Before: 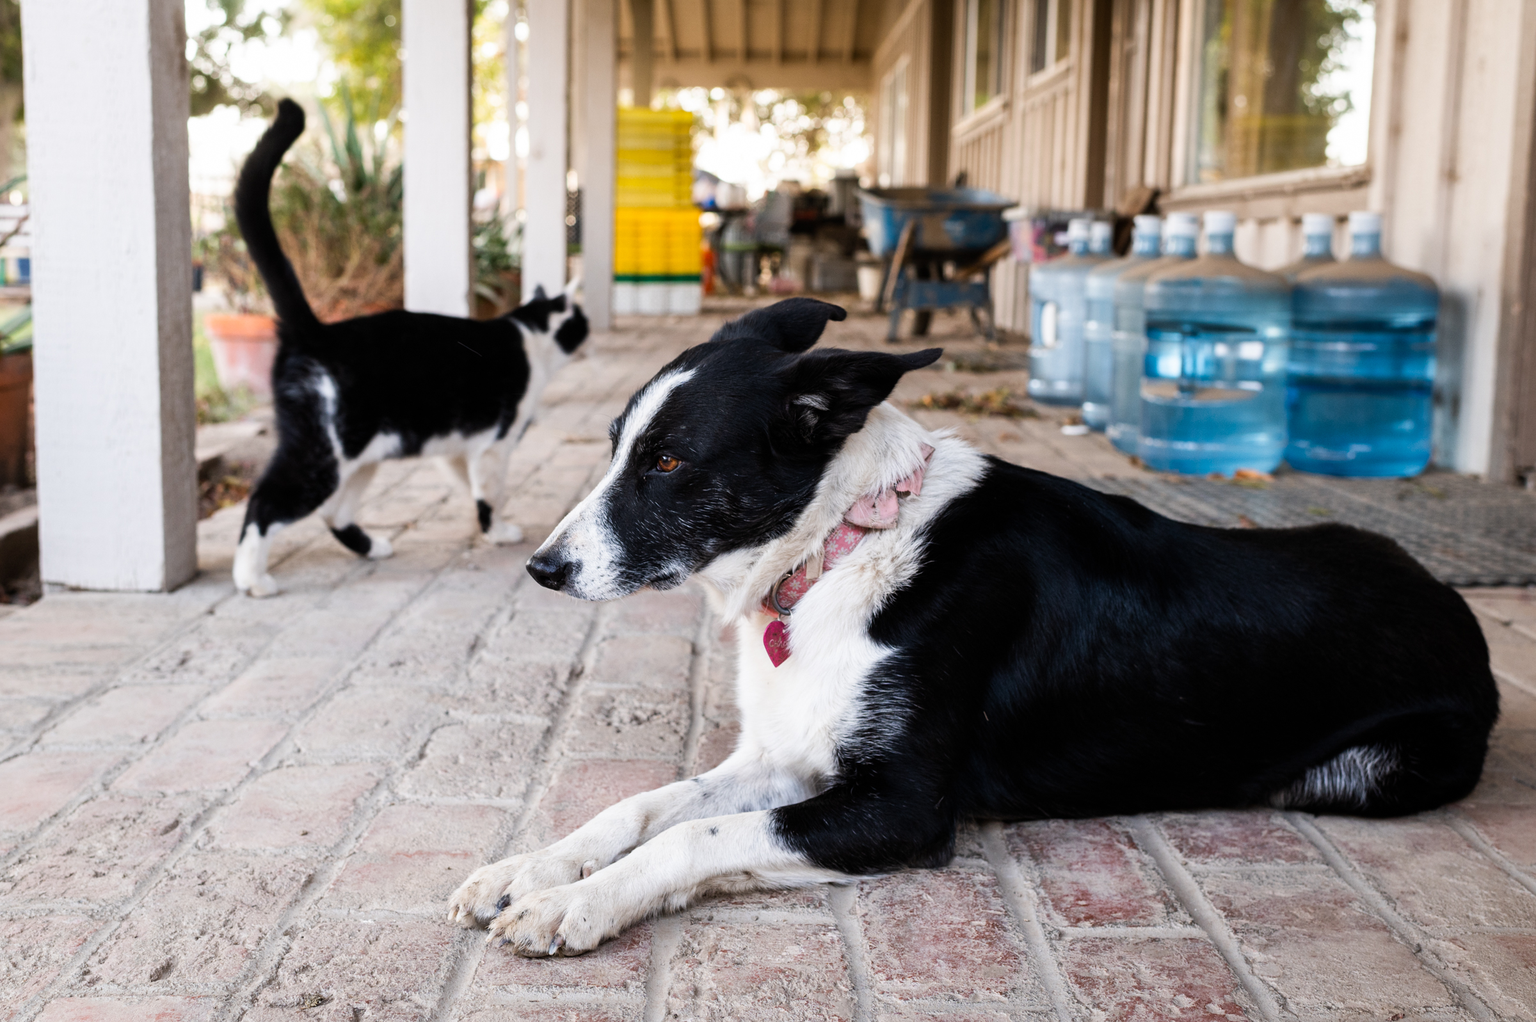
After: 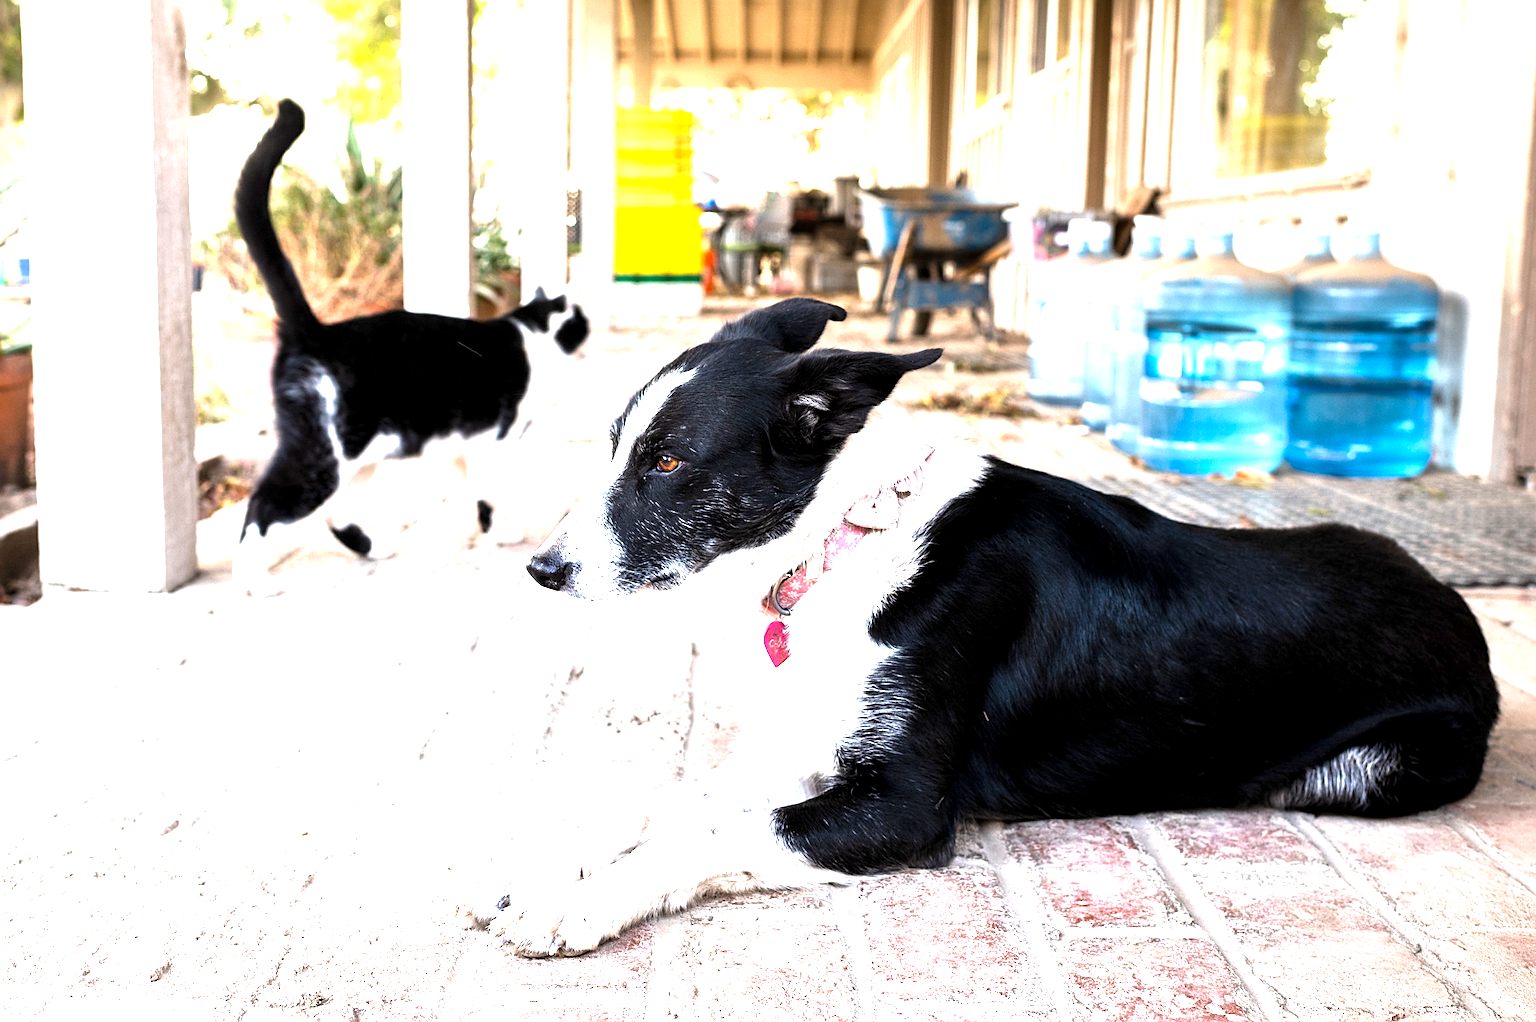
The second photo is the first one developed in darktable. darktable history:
sharpen: on, module defaults
exposure: black level correction 0.001, exposure 1.817 EV, compensate highlight preservation false
